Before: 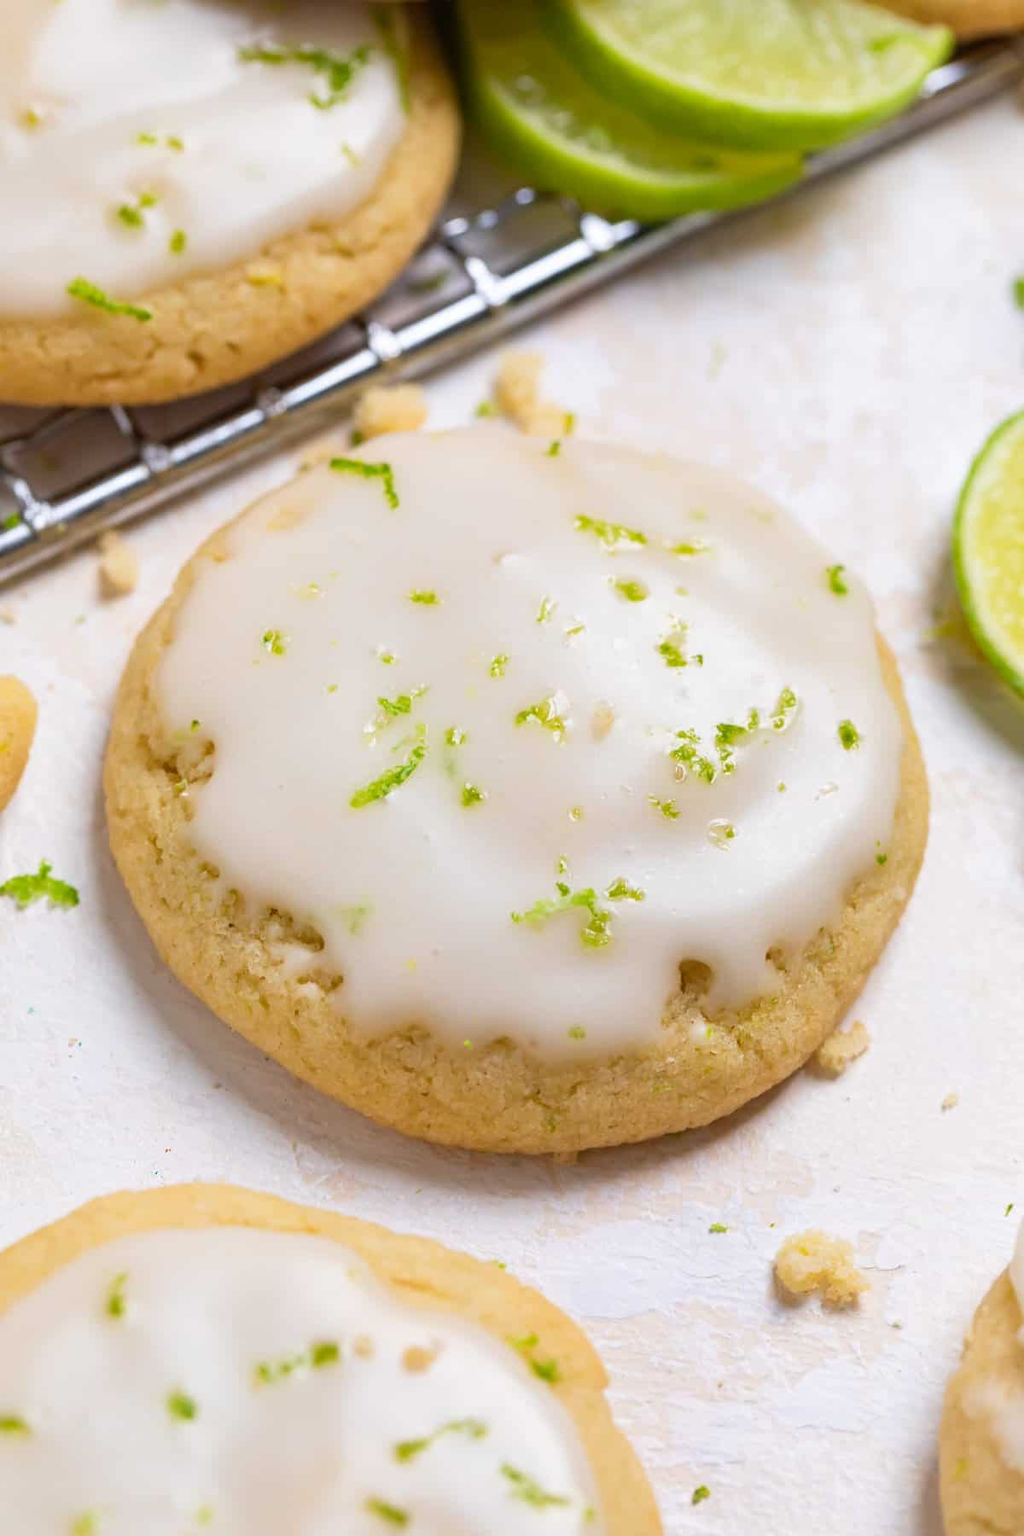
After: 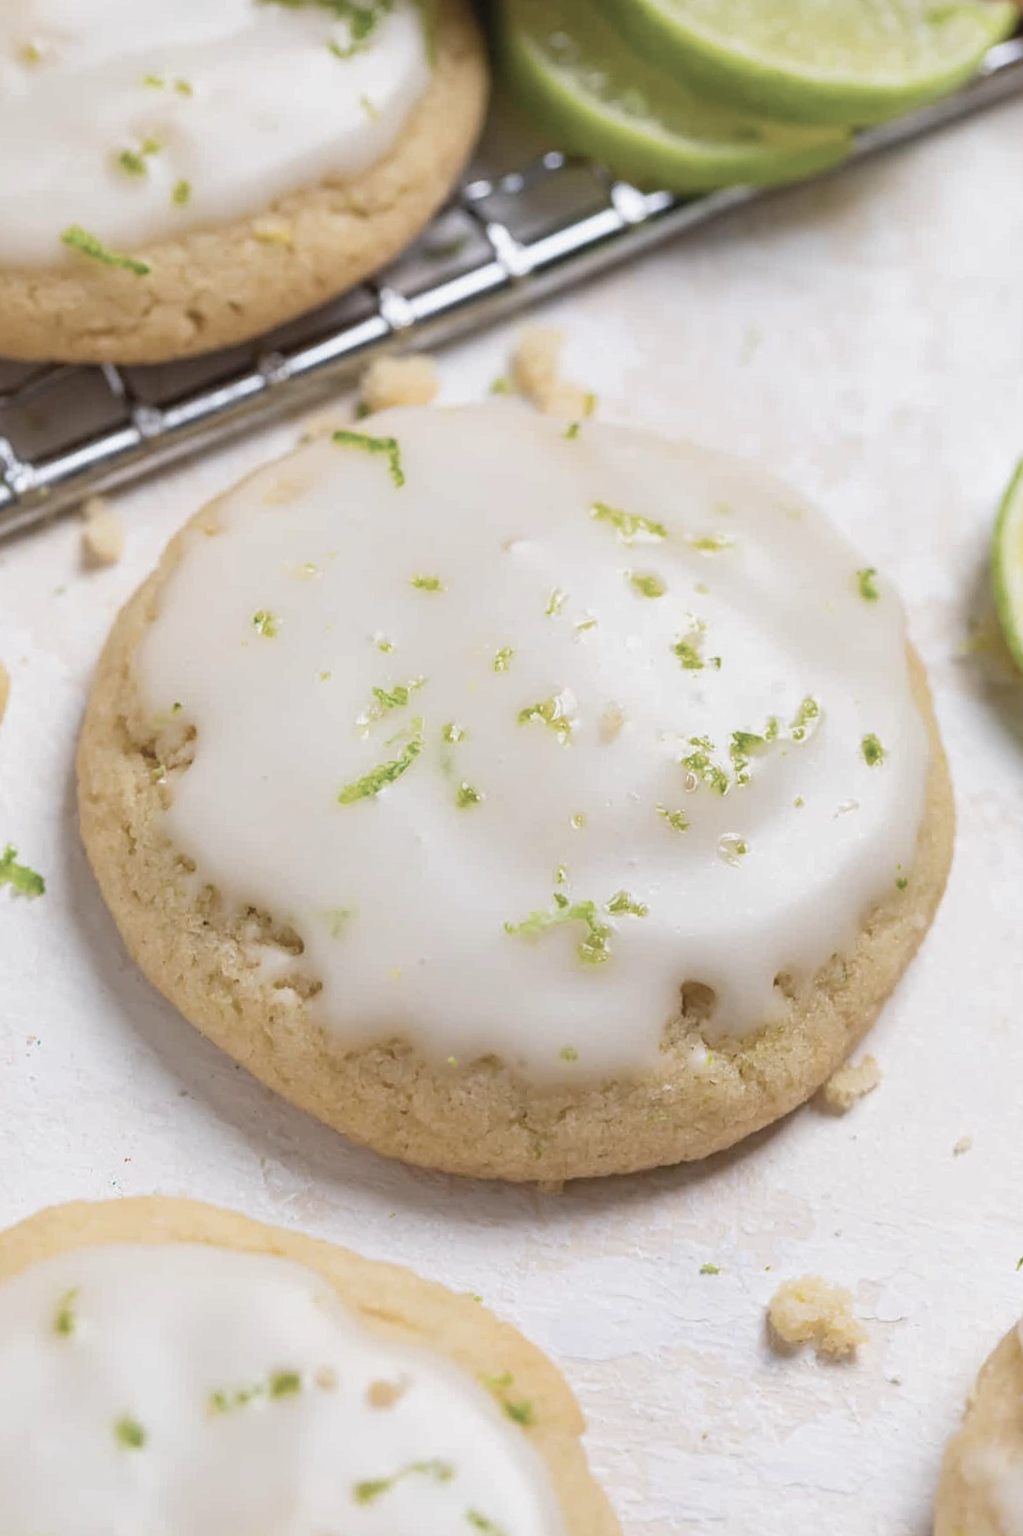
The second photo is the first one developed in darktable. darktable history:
crop and rotate: angle -2.57°
contrast brightness saturation: contrast -0.051, saturation -0.403
